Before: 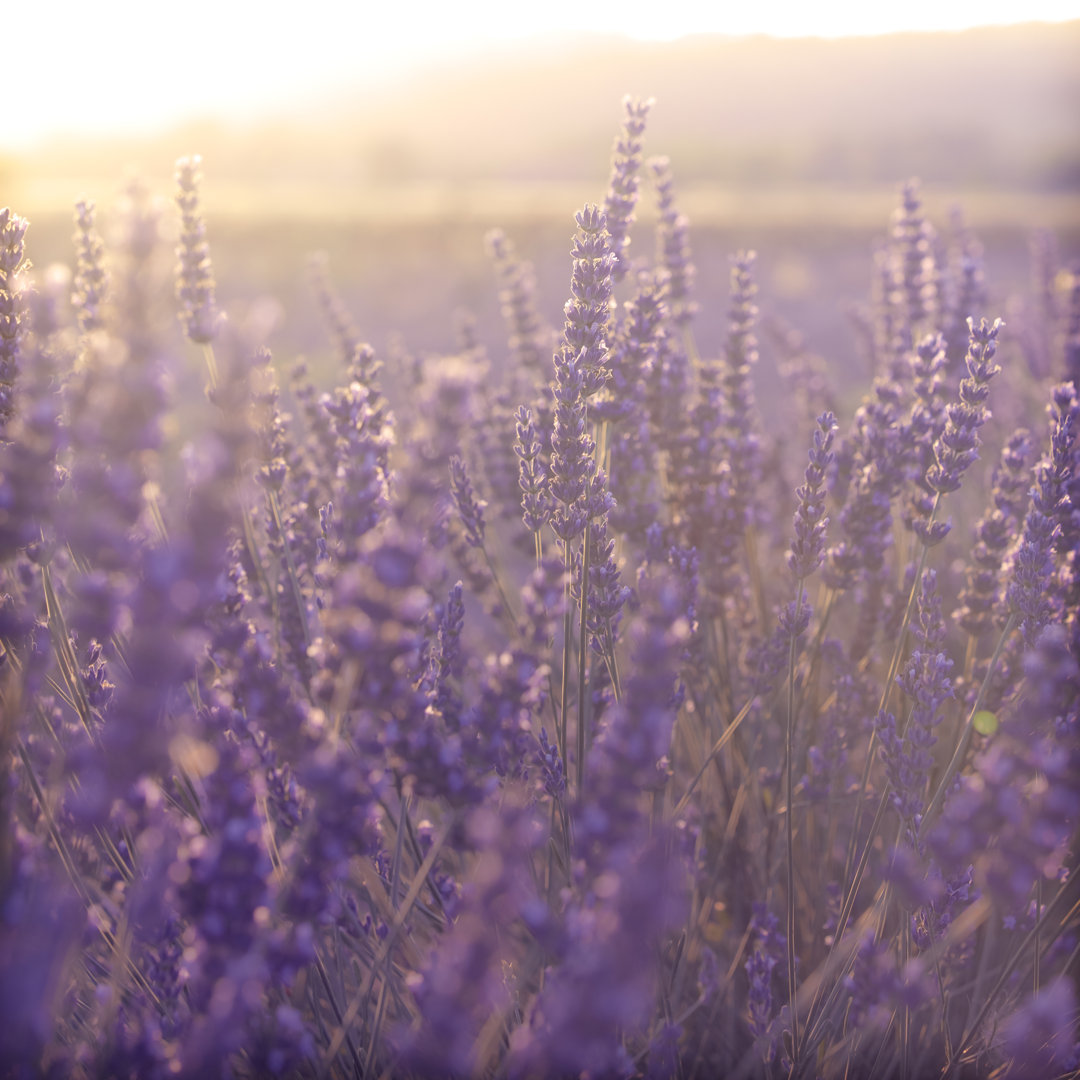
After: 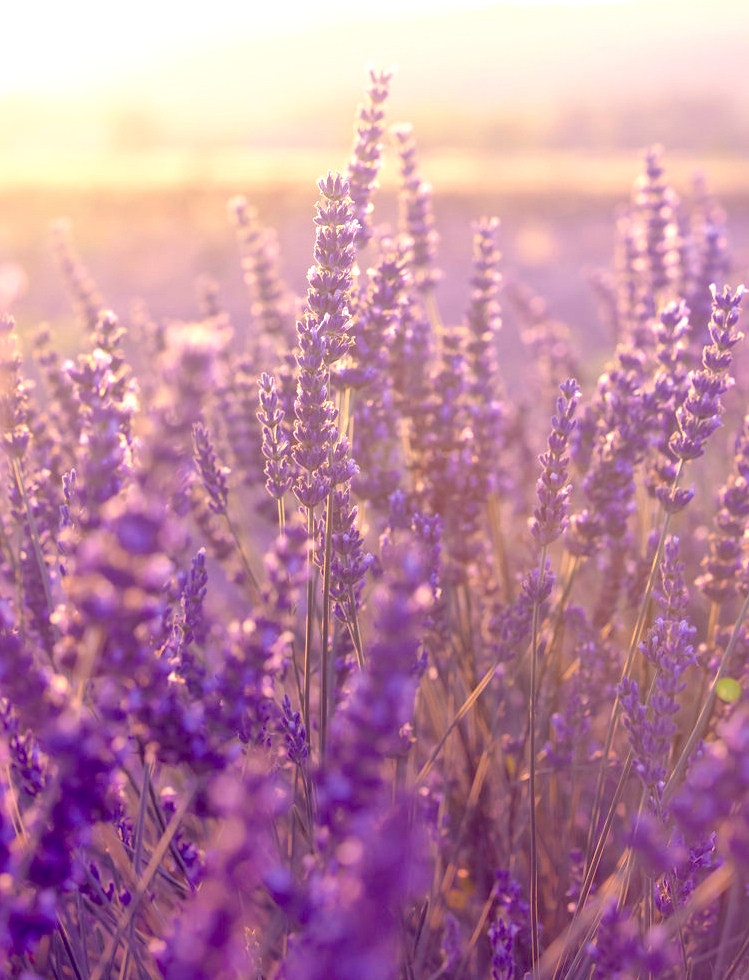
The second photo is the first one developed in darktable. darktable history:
color balance rgb: global offset › luminance -0.508%, linear chroma grading › shadows -8.116%, linear chroma grading › global chroma 9.948%, perceptual saturation grading › global saturation 20%, perceptual saturation grading › highlights -25.774%, perceptual saturation grading › shadows 49.307%, global vibrance 23.612%
local contrast: mode bilateral grid, contrast 20, coarseness 49, detail 132%, midtone range 0.2
exposure: exposure 0.235 EV, compensate highlight preservation false
base curve: curves: ch0 [(0.017, 0) (0.425, 0.441) (0.844, 0.933) (1, 1)], preserve colors none
crop and rotate: left 23.868%, top 3.093%, right 6.69%, bottom 6.083%
